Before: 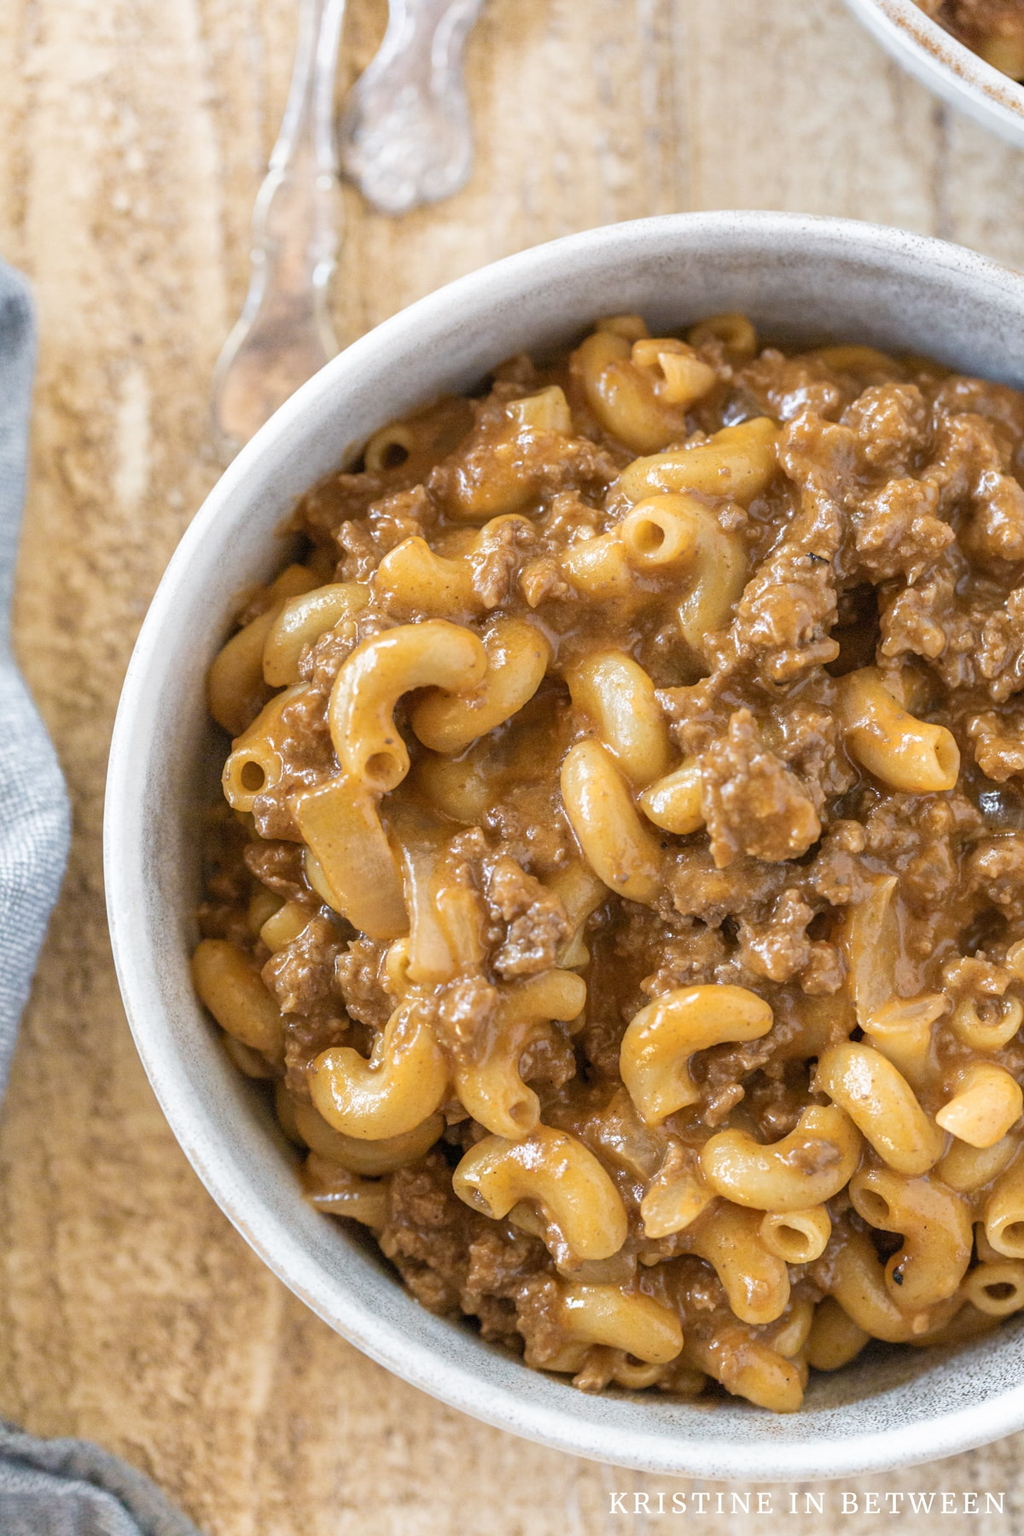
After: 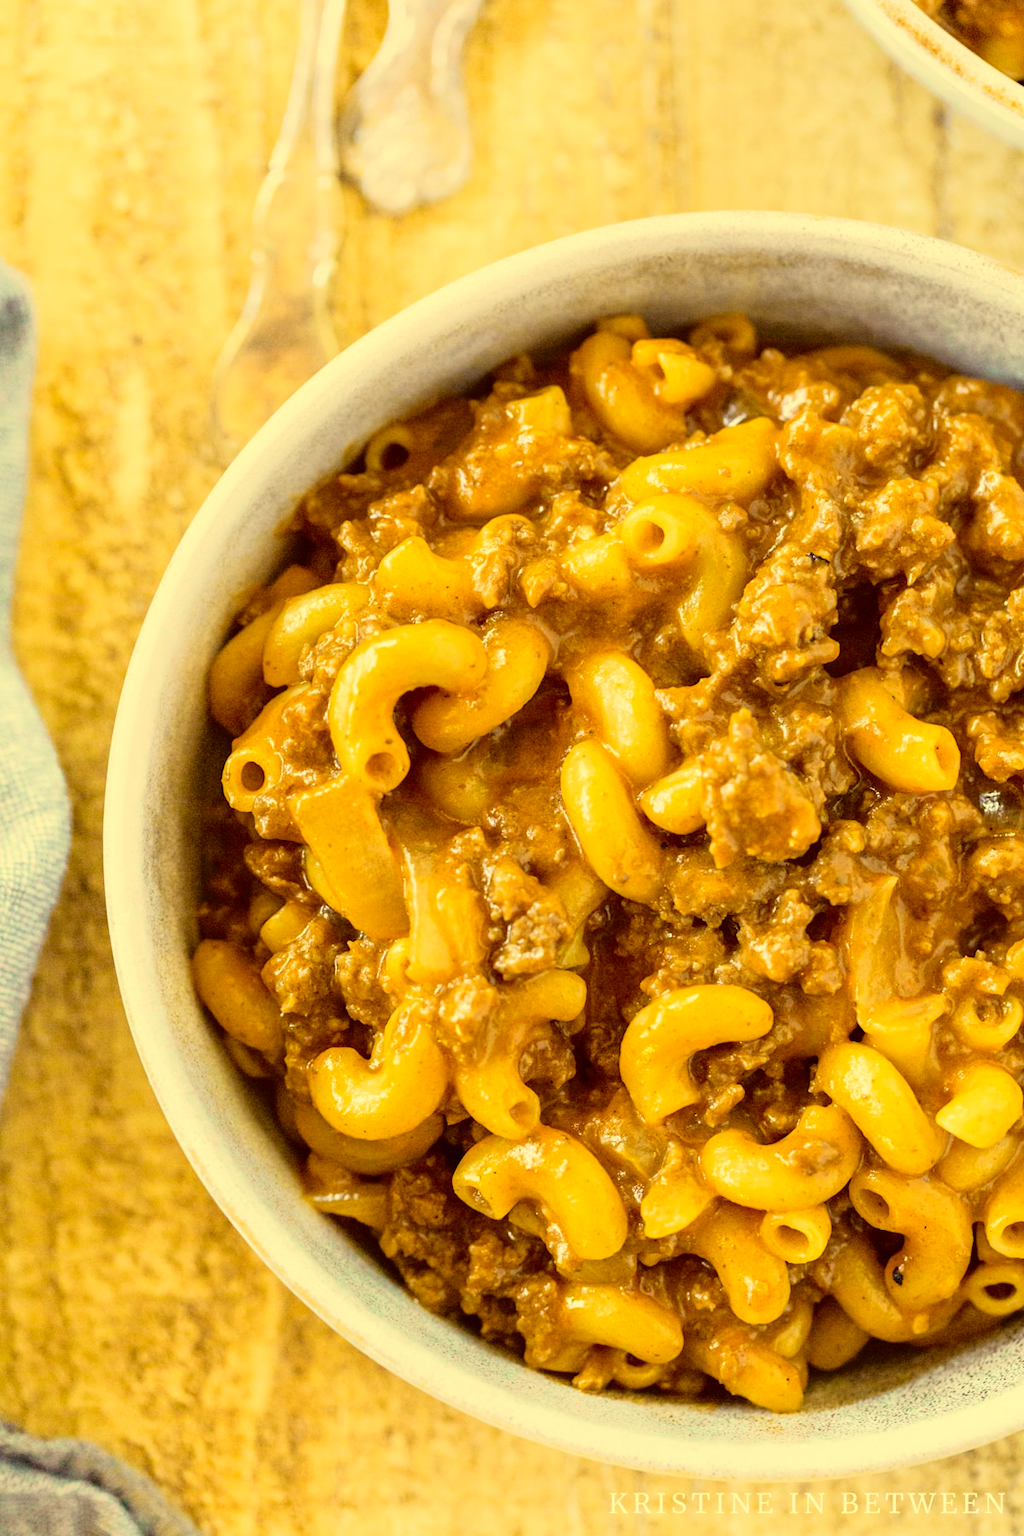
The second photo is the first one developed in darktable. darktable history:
tone curve: curves: ch0 [(0, 0.014) (0.17, 0.099) (0.392, 0.438) (0.725, 0.828) (0.872, 0.918) (1, 0.981)]; ch1 [(0, 0) (0.402, 0.36) (0.488, 0.466) (0.5, 0.499) (0.515, 0.515) (0.574, 0.595) (0.619, 0.65) (0.701, 0.725) (1, 1)]; ch2 [(0, 0) (0.432, 0.422) (0.486, 0.49) (0.503, 0.503) (0.523, 0.554) (0.562, 0.606) (0.644, 0.694) (0.717, 0.753) (1, 0.991)], color space Lab, independent channels, preserve colors none
color correction: highlights a* -0.386, highlights b* 39.74, shadows a* 9.94, shadows b* -0.48
